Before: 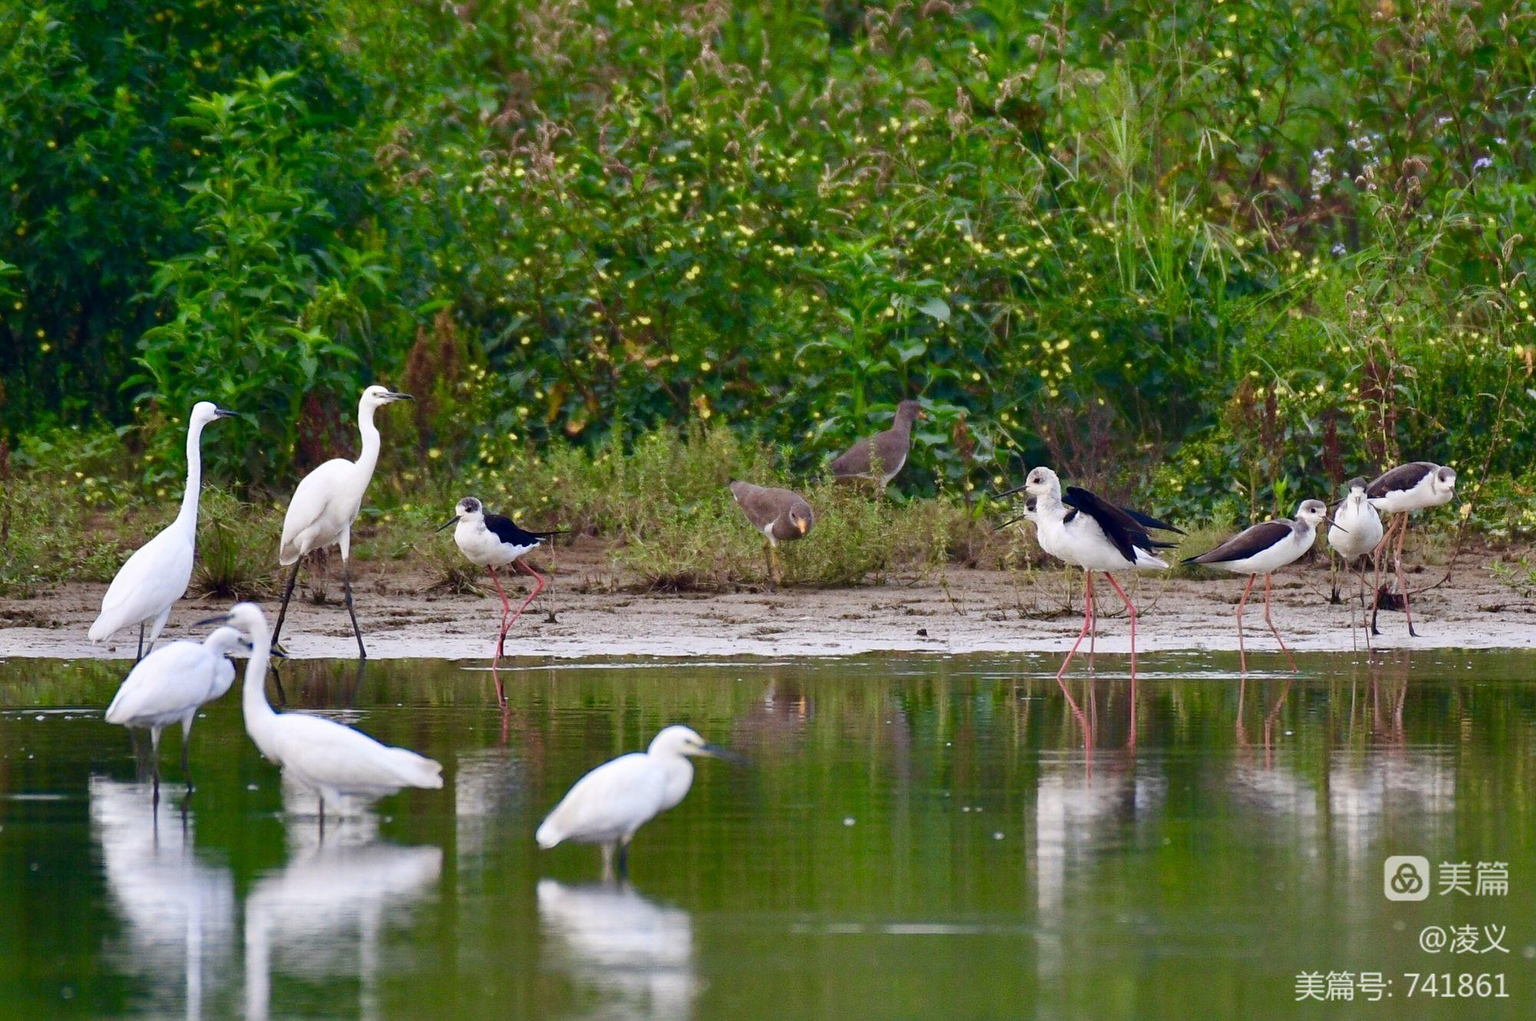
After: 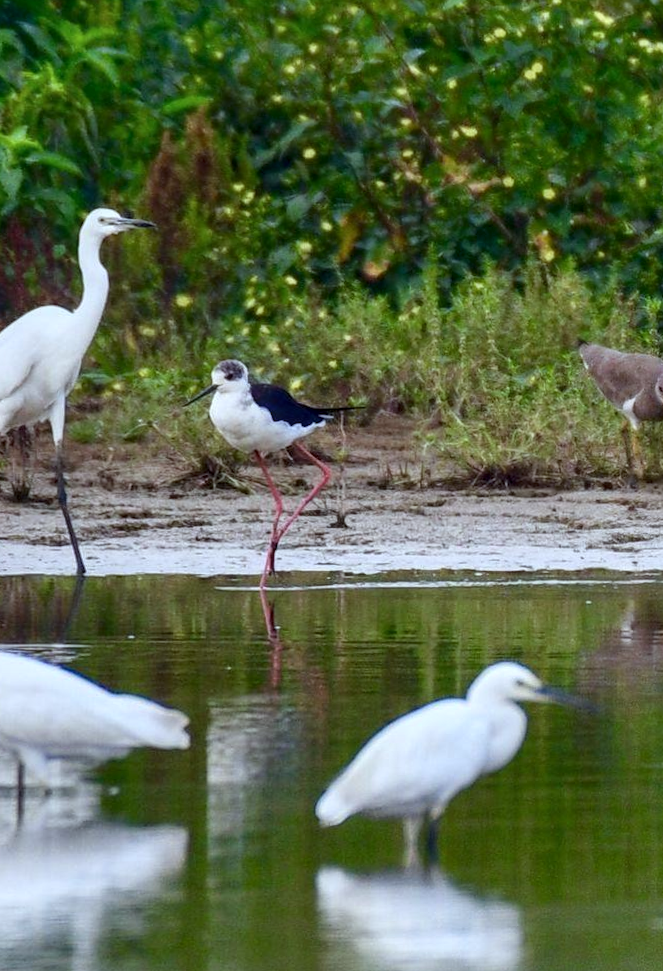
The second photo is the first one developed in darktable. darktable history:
local contrast: on, module defaults
rotate and perspective: rotation 0.679°, lens shift (horizontal) 0.136, crop left 0.009, crop right 0.991, crop top 0.078, crop bottom 0.95
crop and rotate: left 21.77%, top 18.528%, right 44.676%, bottom 2.997%
white balance: red 0.925, blue 1.046
